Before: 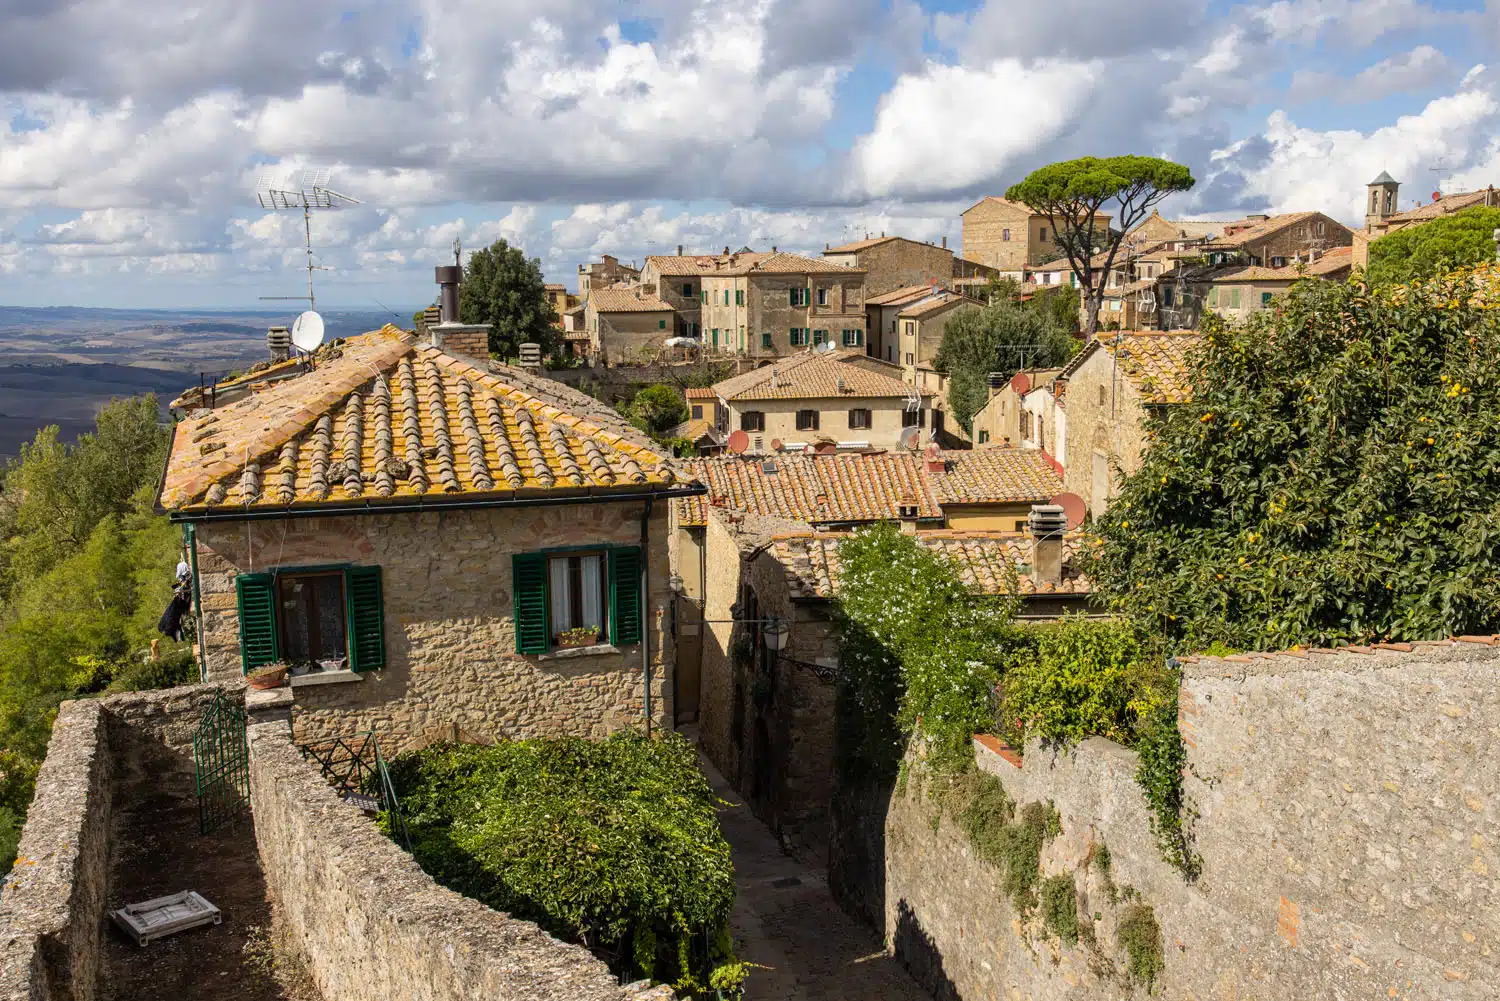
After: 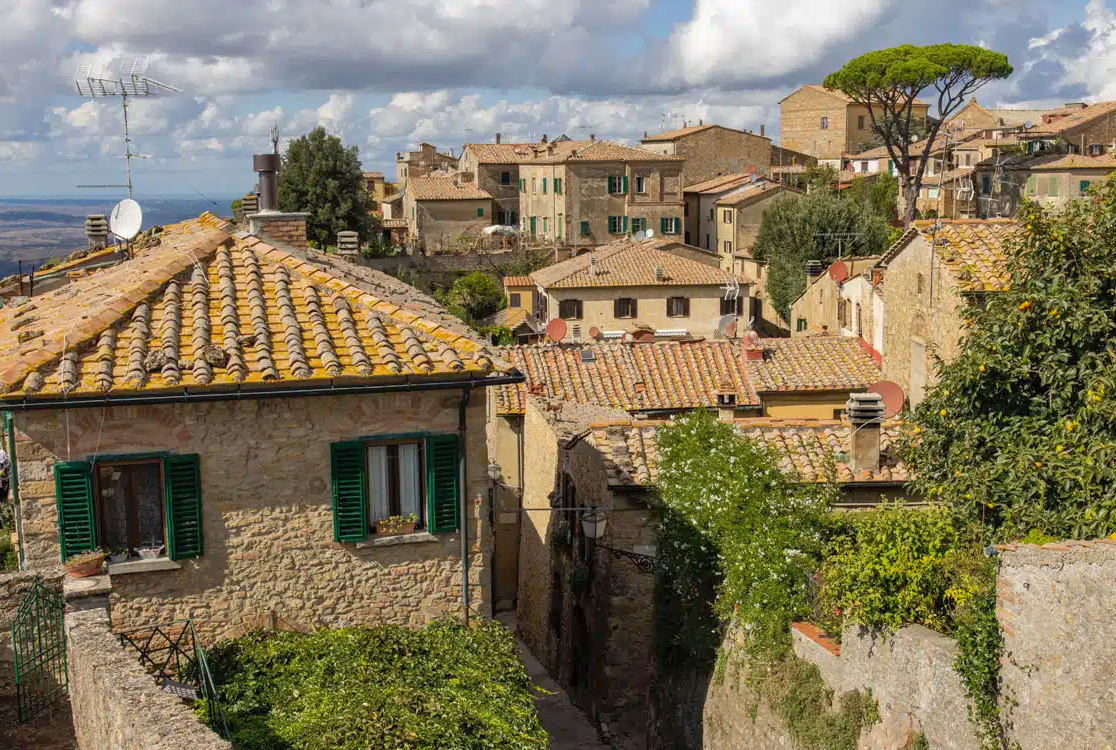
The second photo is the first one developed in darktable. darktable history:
crop and rotate: left 12.162%, top 11.331%, right 13.38%, bottom 13.677%
shadows and highlights: on, module defaults
